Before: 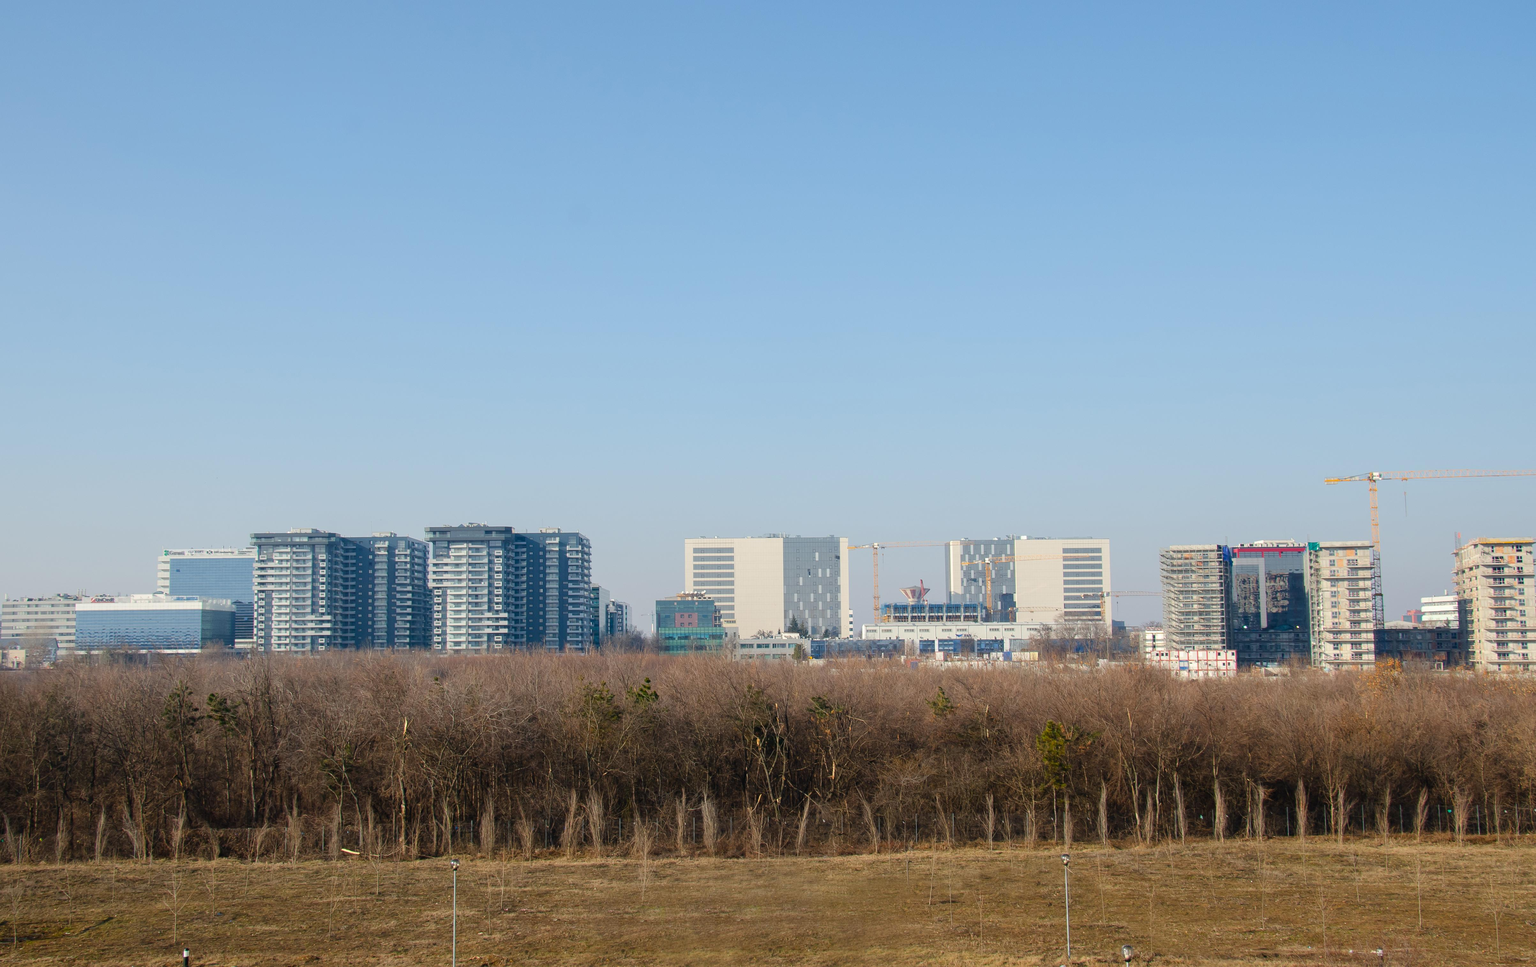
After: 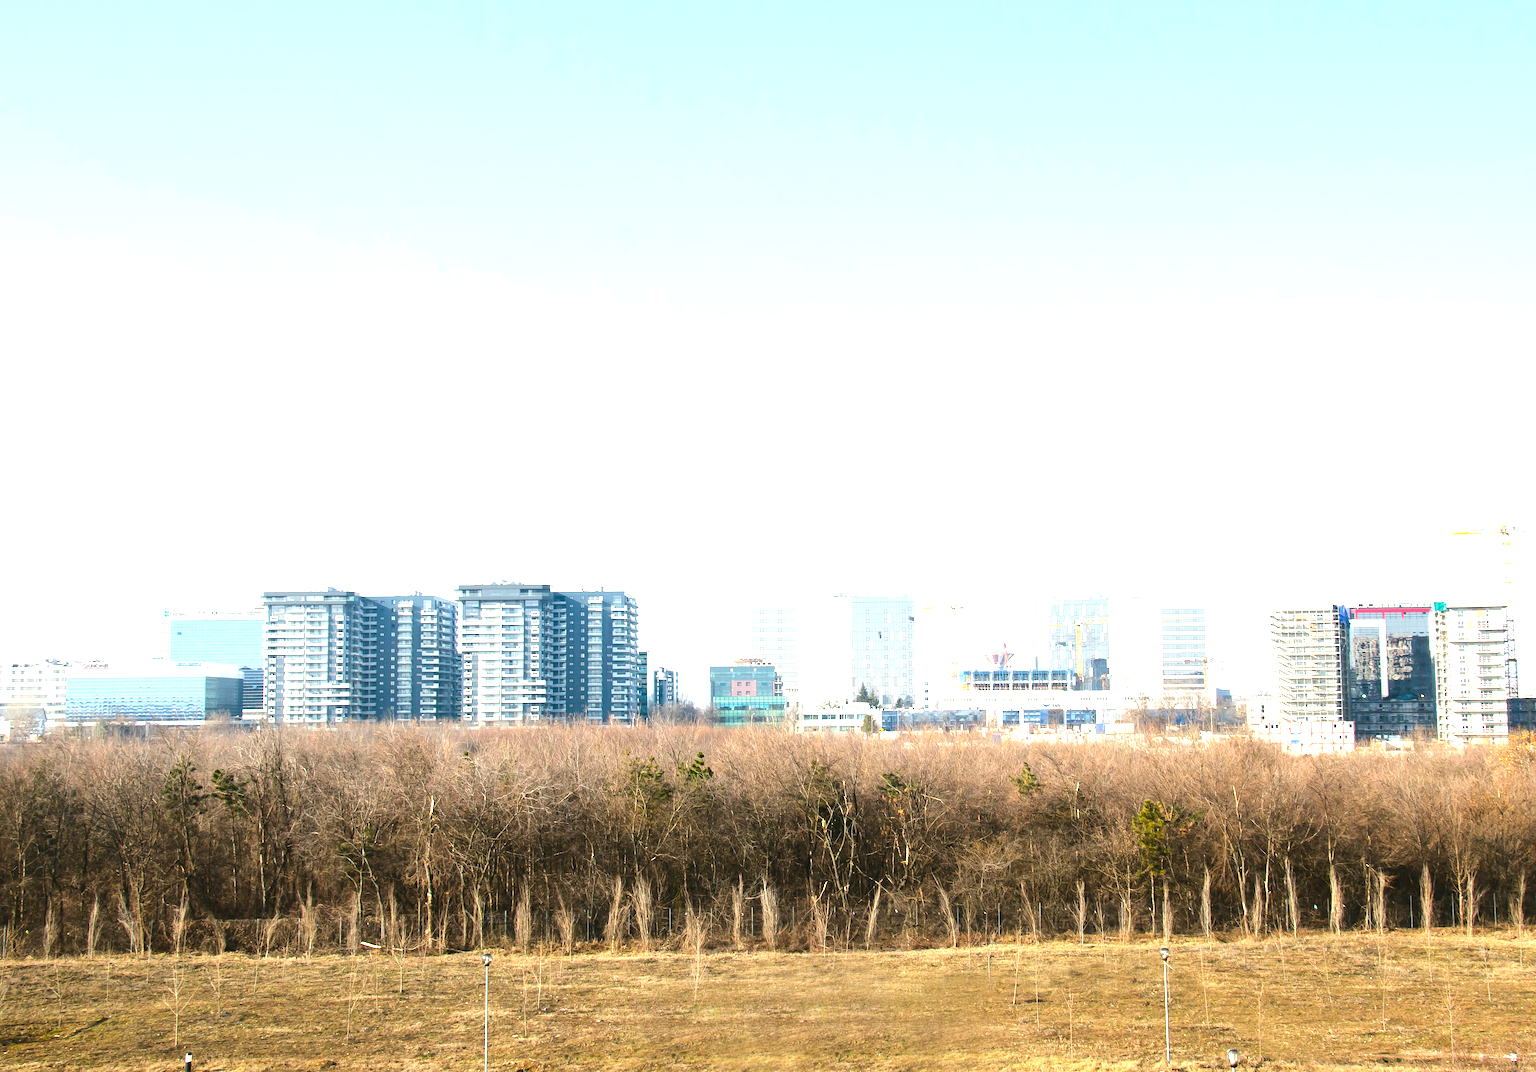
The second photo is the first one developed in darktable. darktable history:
exposure: exposure 1.16 EV, compensate exposure bias true, compensate highlight preservation false
tone equalizer: -8 EV -0.75 EV, -7 EV -0.7 EV, -6 EV -0.6 EV, -5 EV -0.4 EV, -3 EV 0.4 EV, -2 EV 0.6 EV, -1 EV 0.7 EV, +0 EV 0.75 EV, edges refinement/feathering 500, mask exposure compensation -1.57 EV, preserve details no
color balance: mode lift, gamma, gain (sRGB), lift [1.04, 1, 1, 0.97], gamma [1.01, 1, 1, 0.97], gain [0.96, 1, 1, 0.97]
crop and rotate: left 1.088%, right 8.807%
